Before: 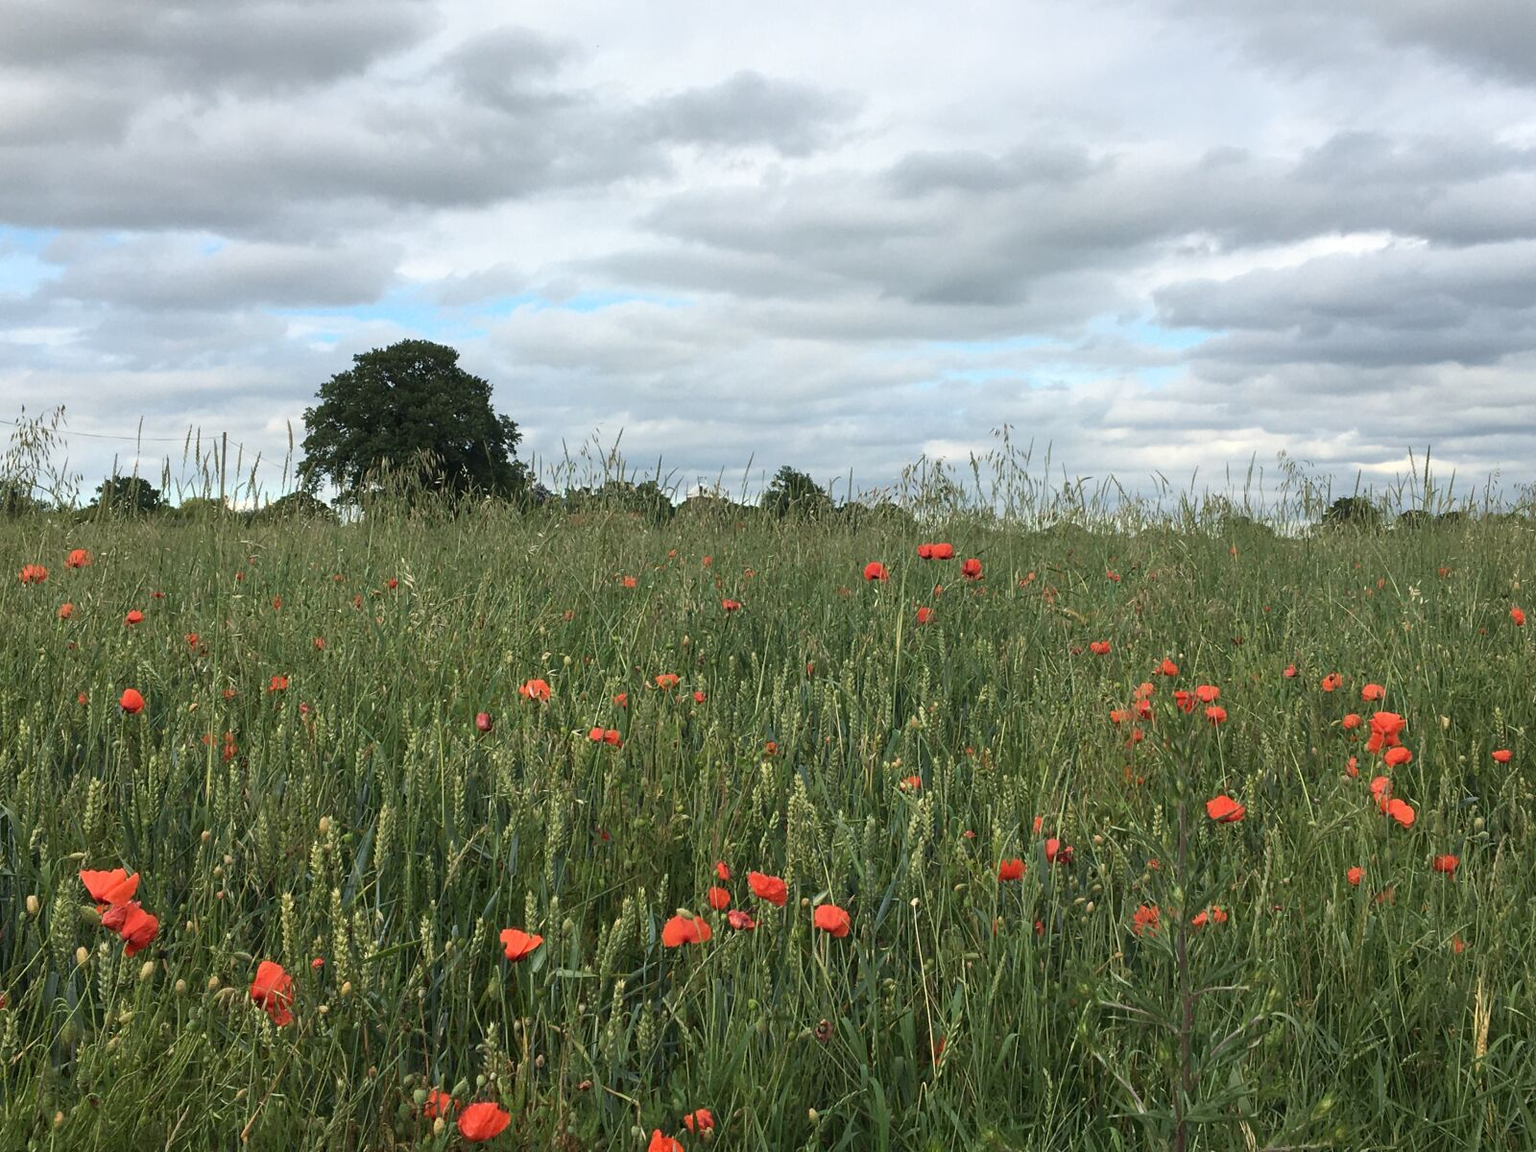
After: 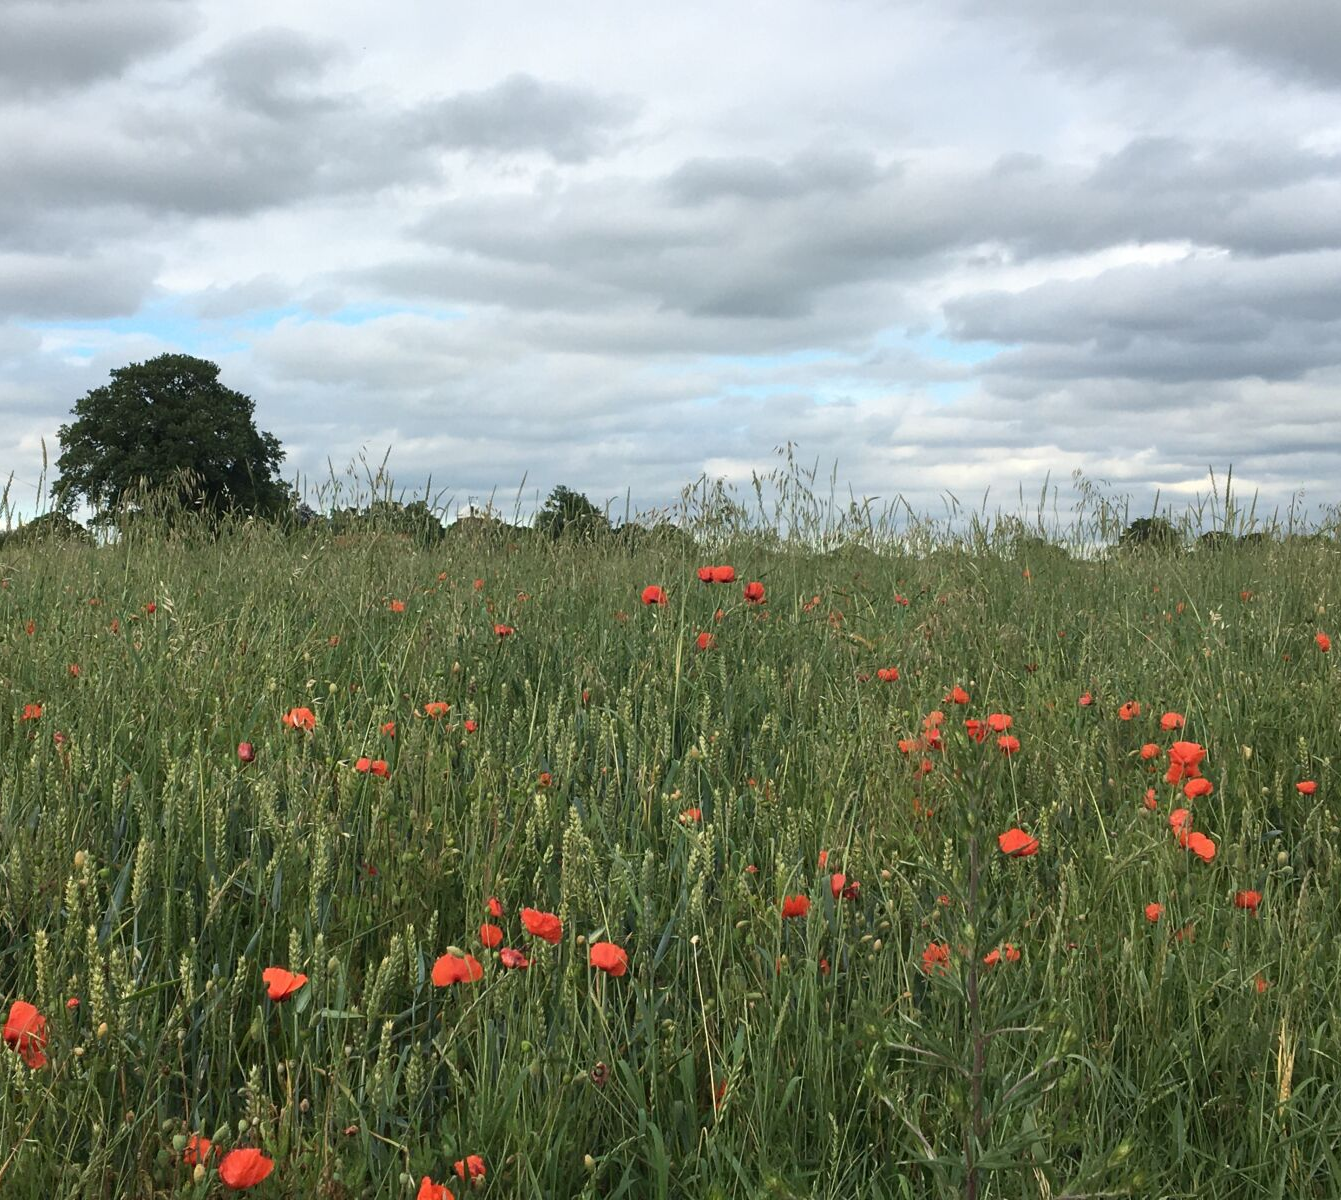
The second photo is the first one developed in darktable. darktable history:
crop: left 16.156%
color correction: highlights b* -0.031
